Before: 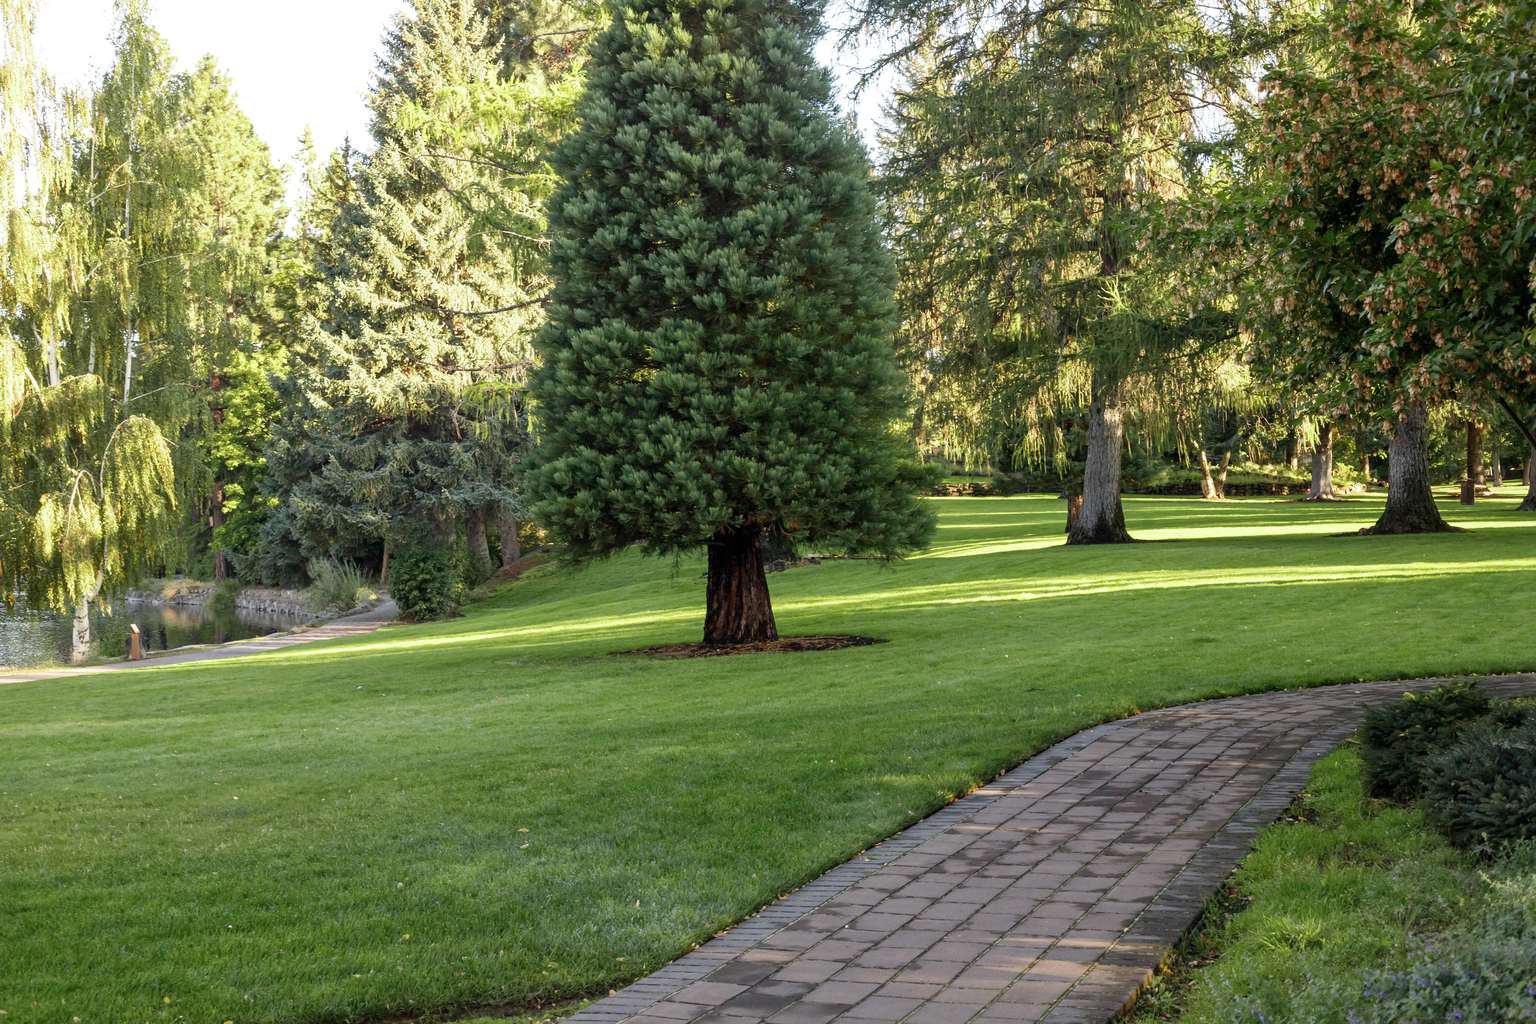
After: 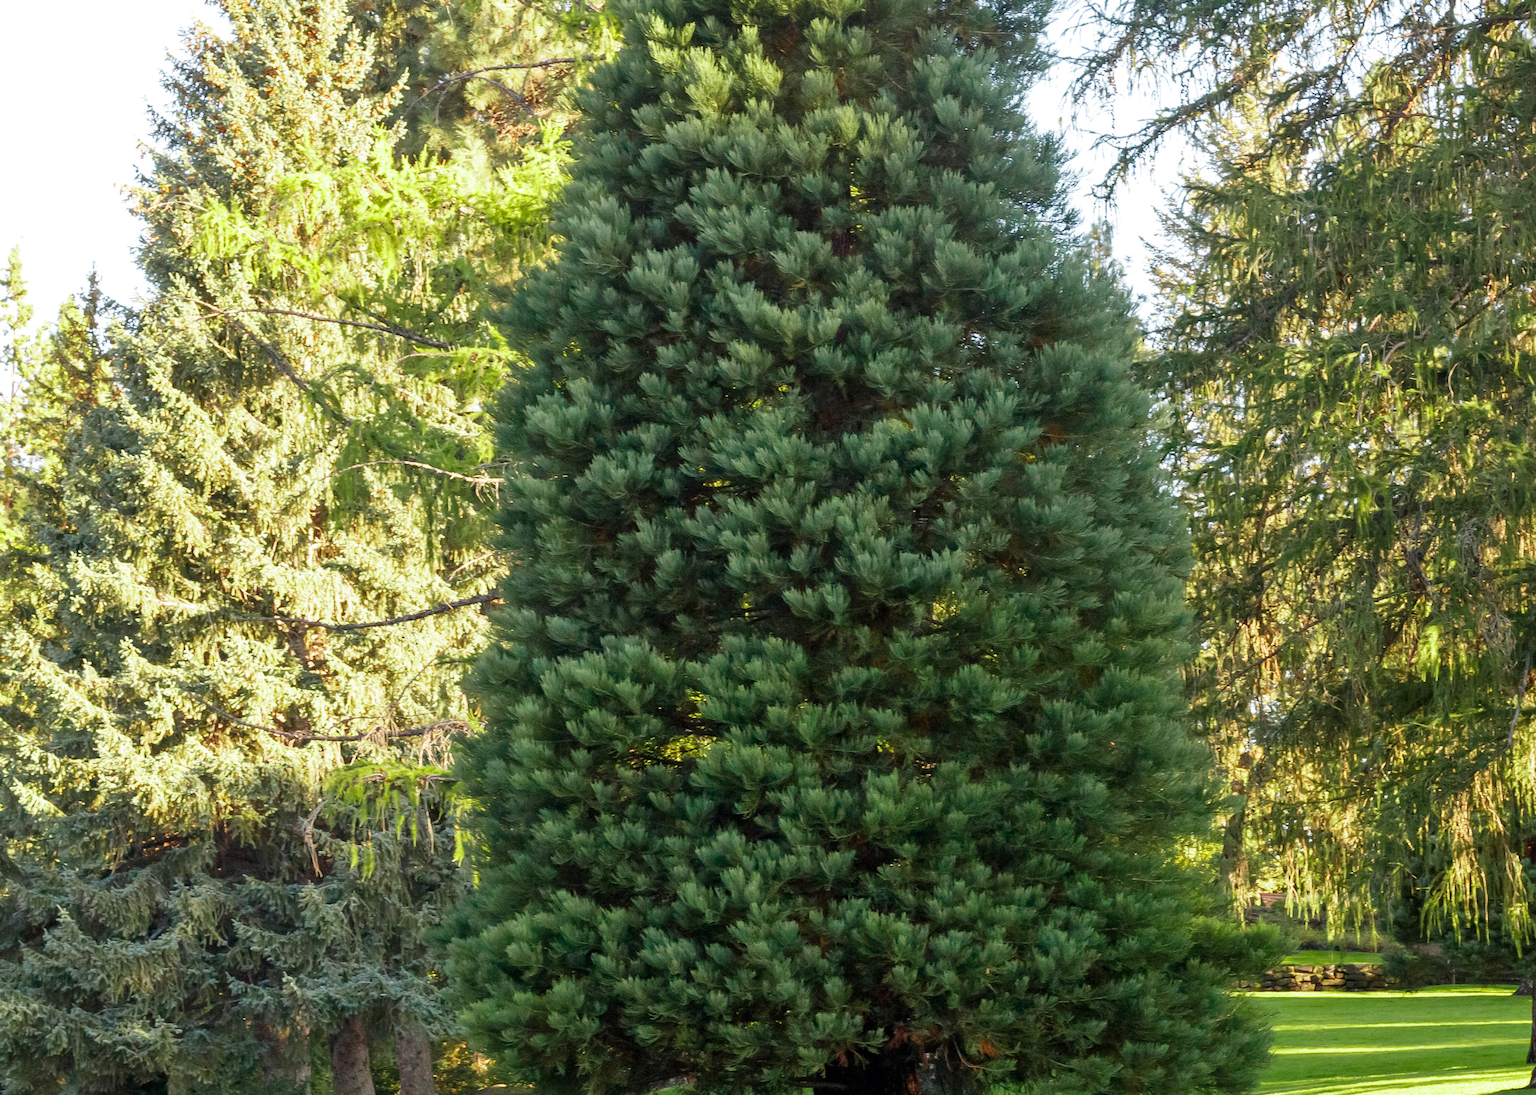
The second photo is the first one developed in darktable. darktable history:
crop: left 19.564%, right 30.329%, bottom 46.375%
shadows and highlights: shadows 25.19, highlights -23.18
